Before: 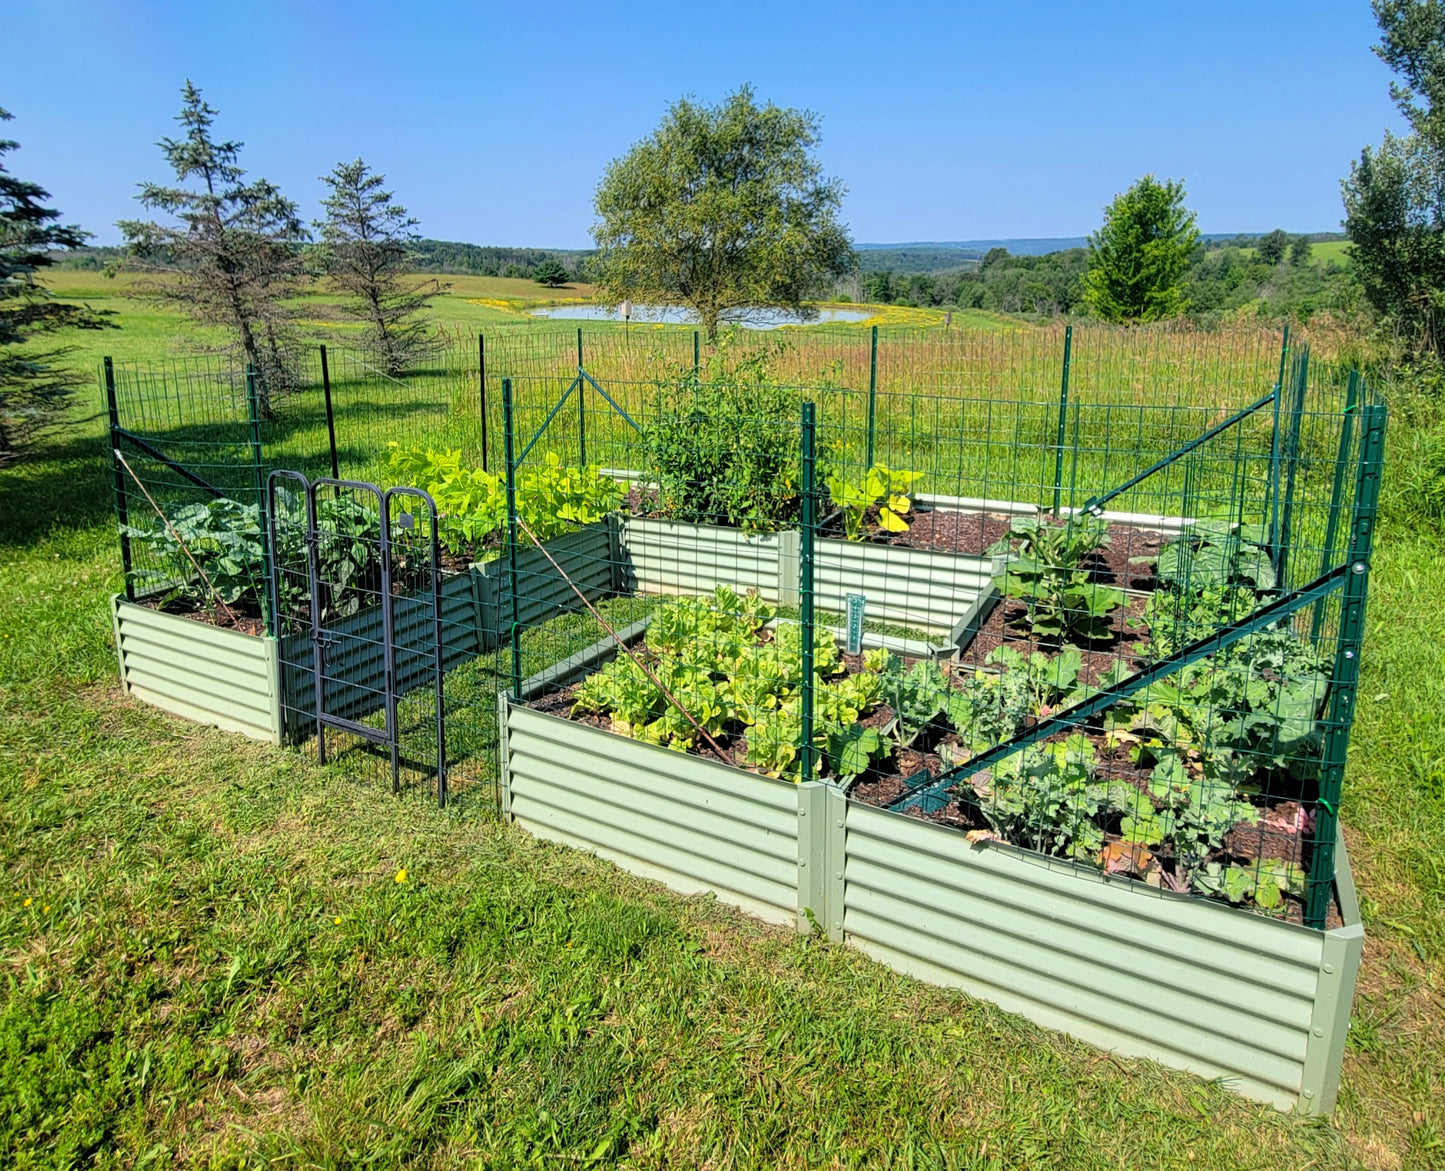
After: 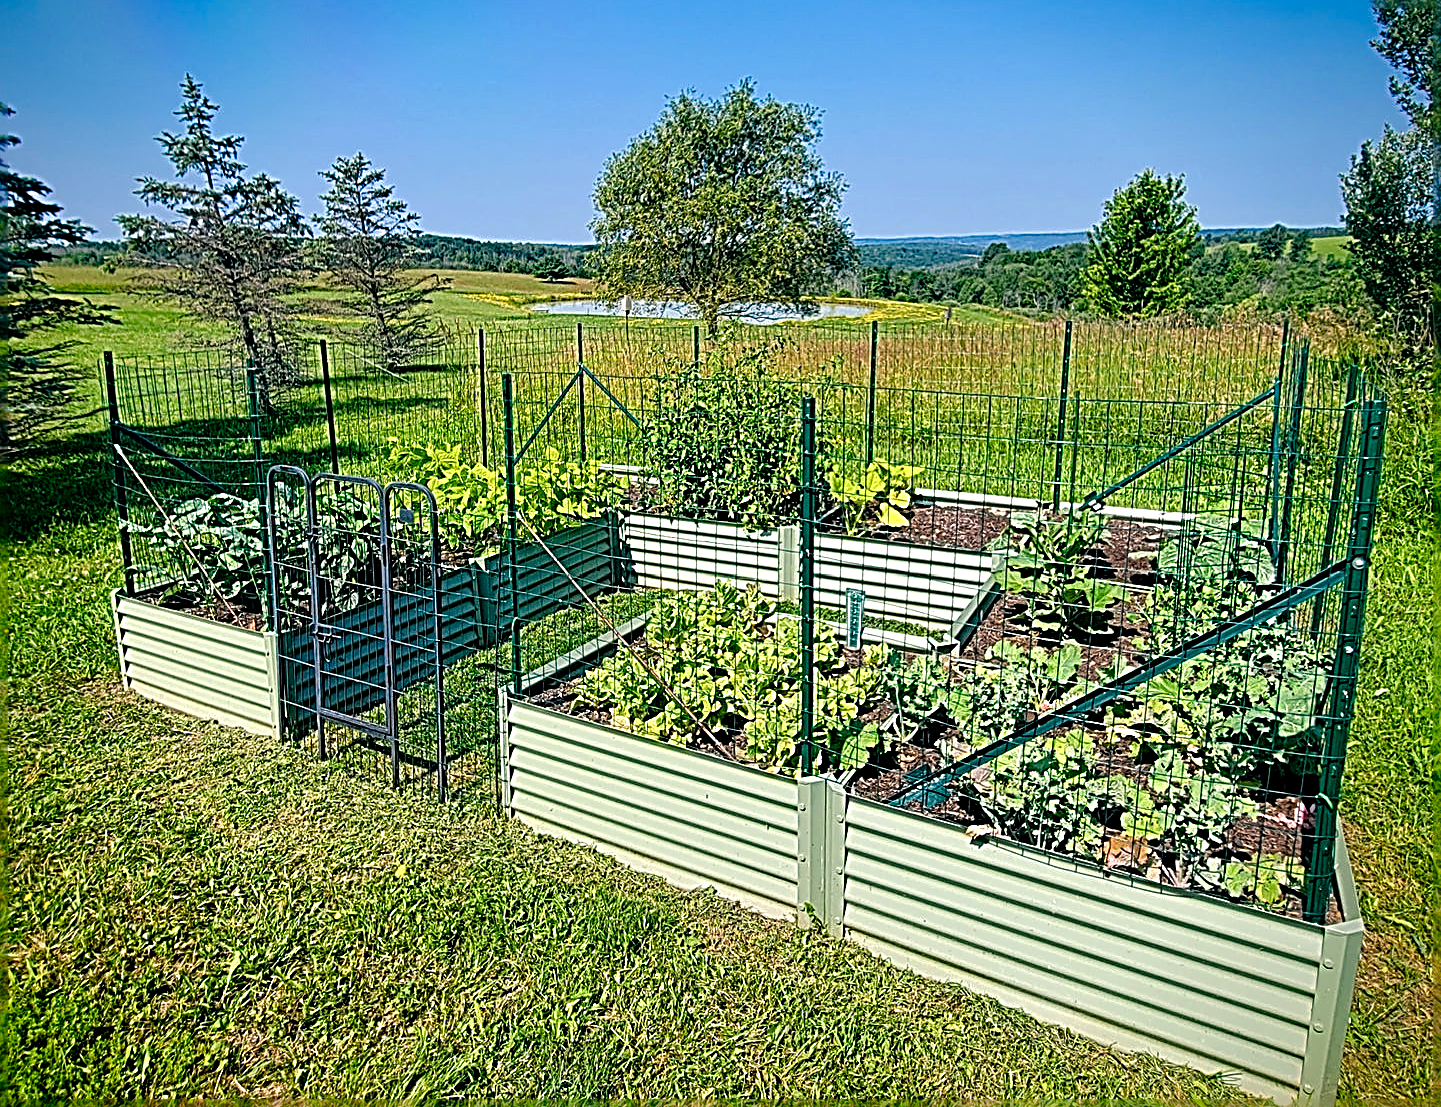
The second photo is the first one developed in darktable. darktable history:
crop: top 0.443%, right 0.257%, bottom 5.006%
vignetting: saturation 0.376
color balance rgb: power › luminance -7.768%, power › chroma 1.084%, power › hue 215.51°, highlights gain › chroma 1.658%, highlights gain › hue 56.43°, perceptual saturation grading › global saturation 44.088%, perceptual saturation grading › highlights -50.328%, perceptual saturation grading › shadows 30.409%
sharpen: radius 3.186, amount 1.745
tone equalizer: on, module defaults
